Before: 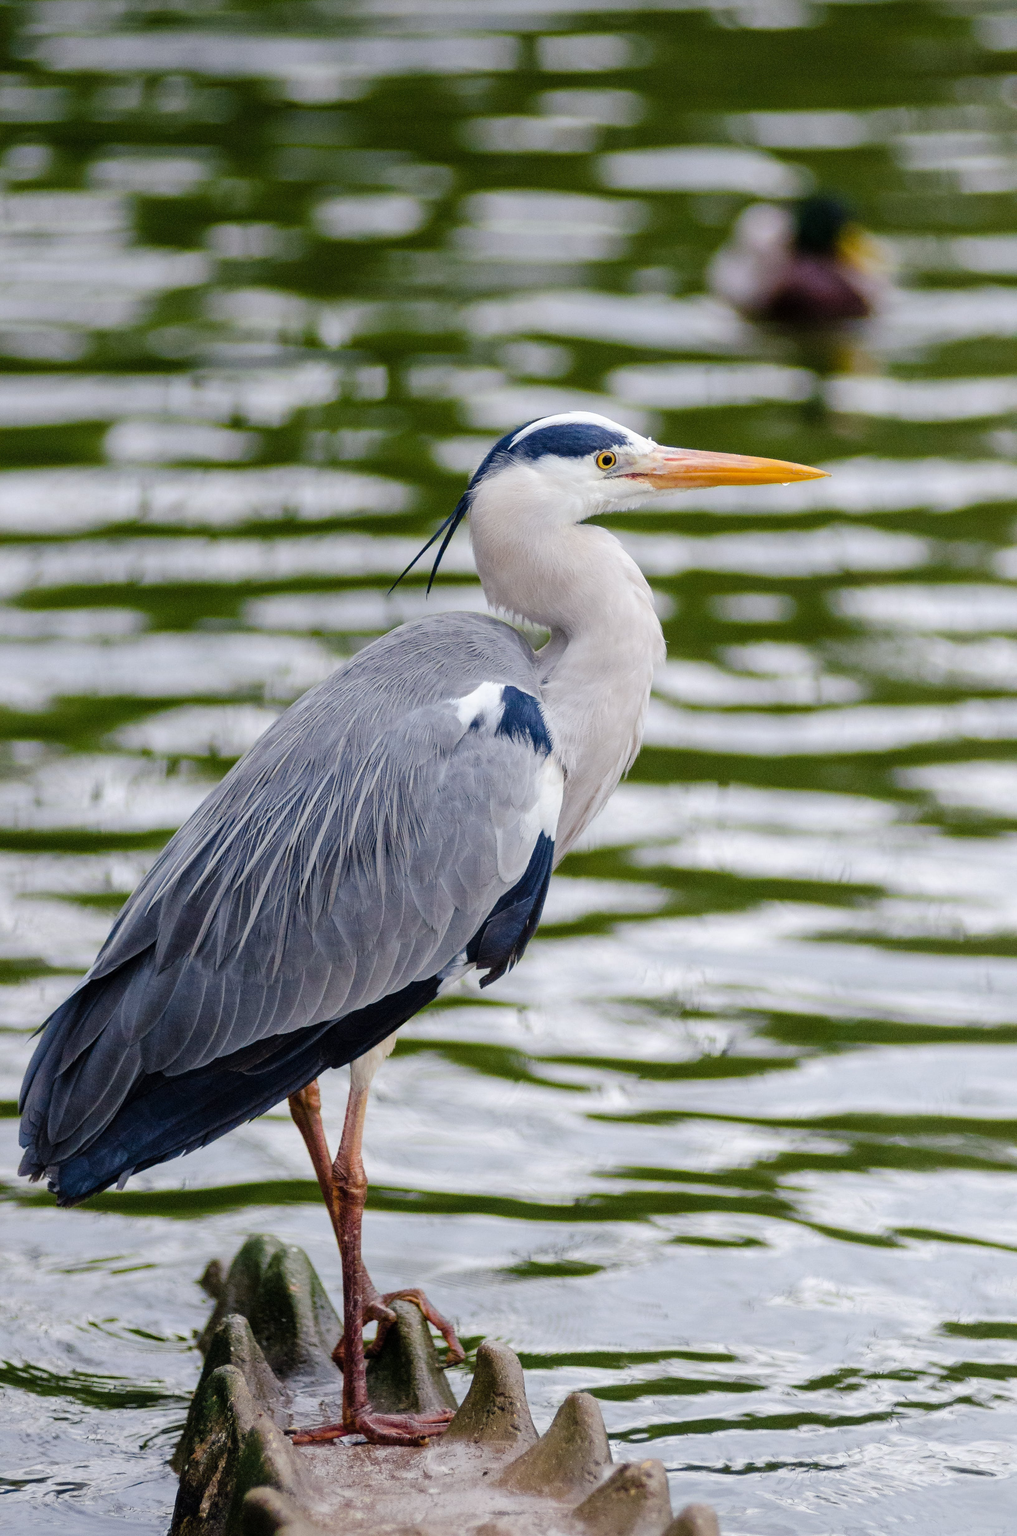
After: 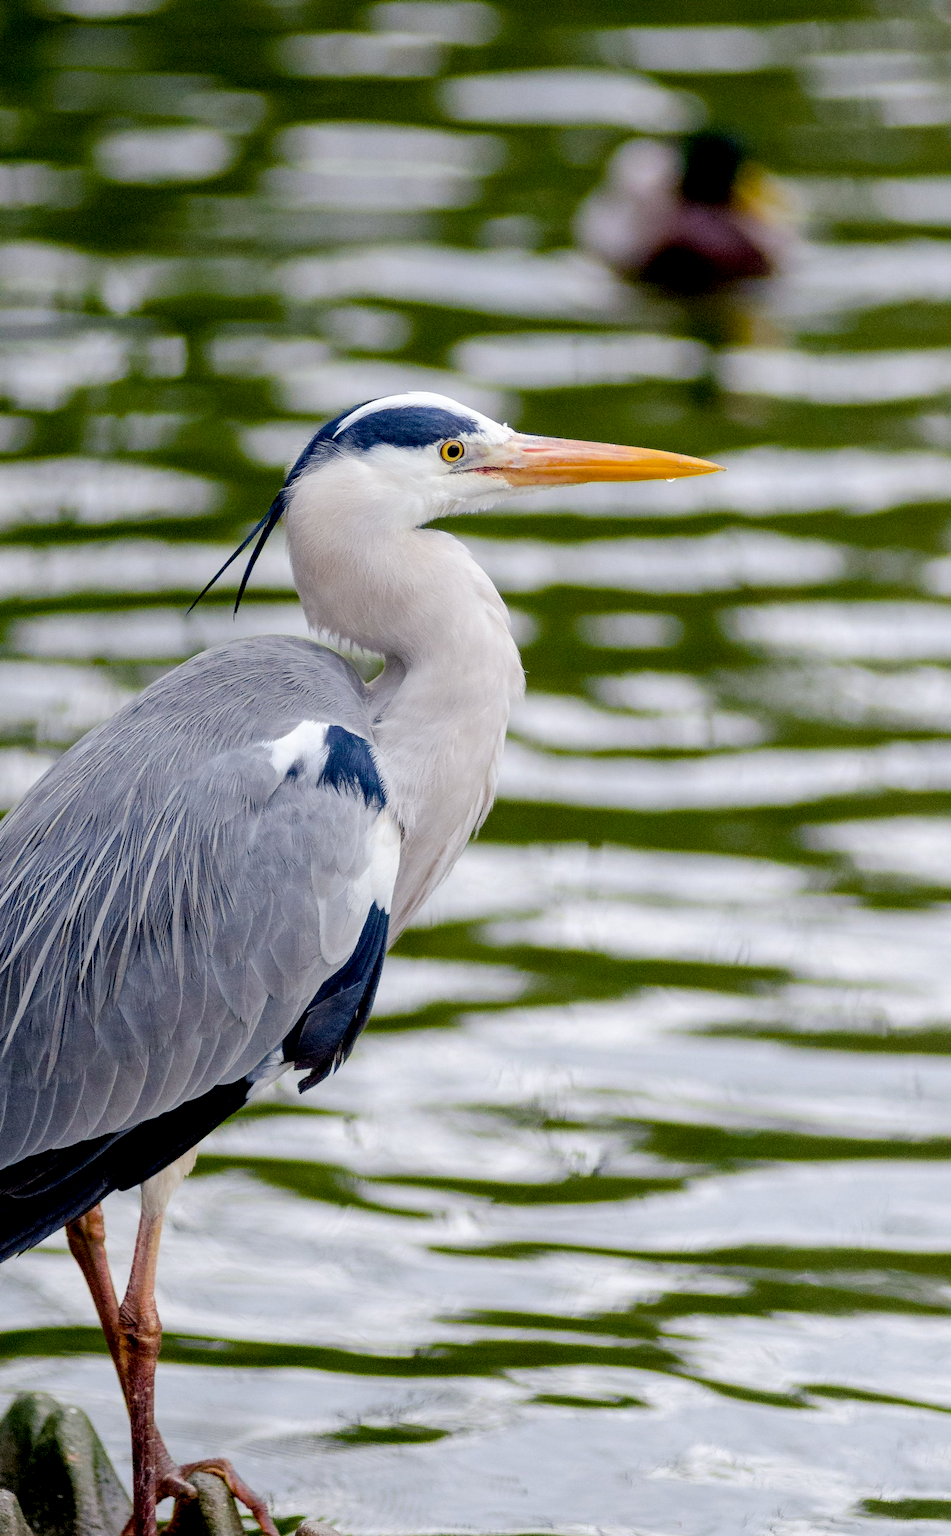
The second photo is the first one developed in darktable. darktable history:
tone equalizer: on, module defaults
exposure: black level correction 0.011, compensate highlight preservation false
crop: left 23.095%, top 5.827%, bottom 11.854%
